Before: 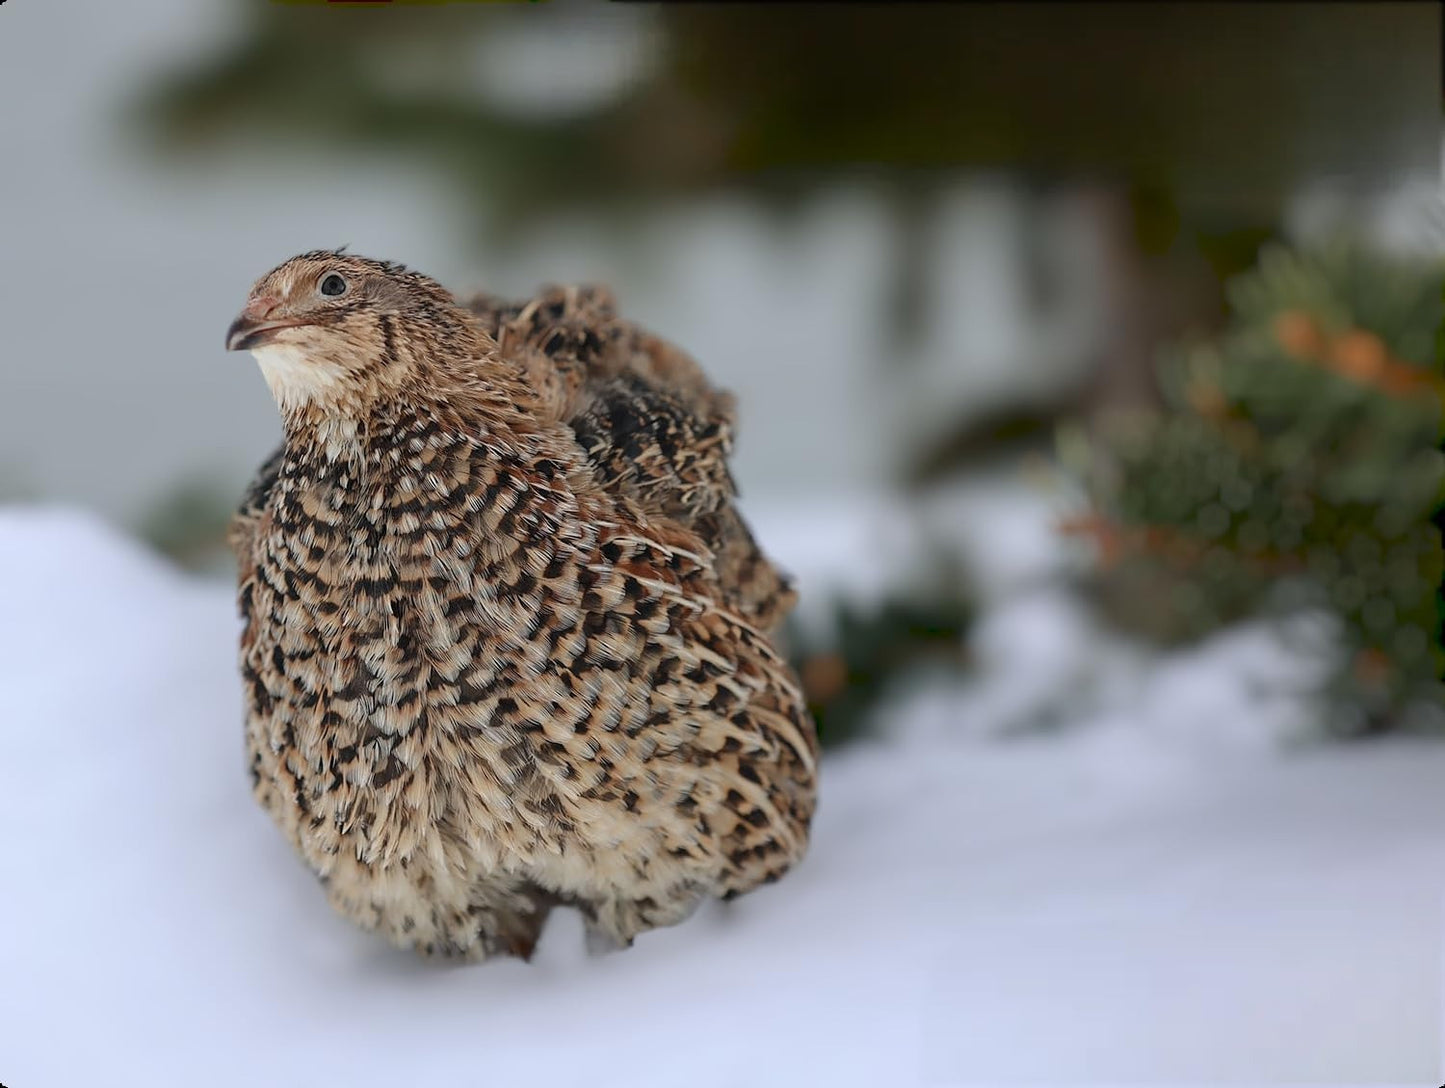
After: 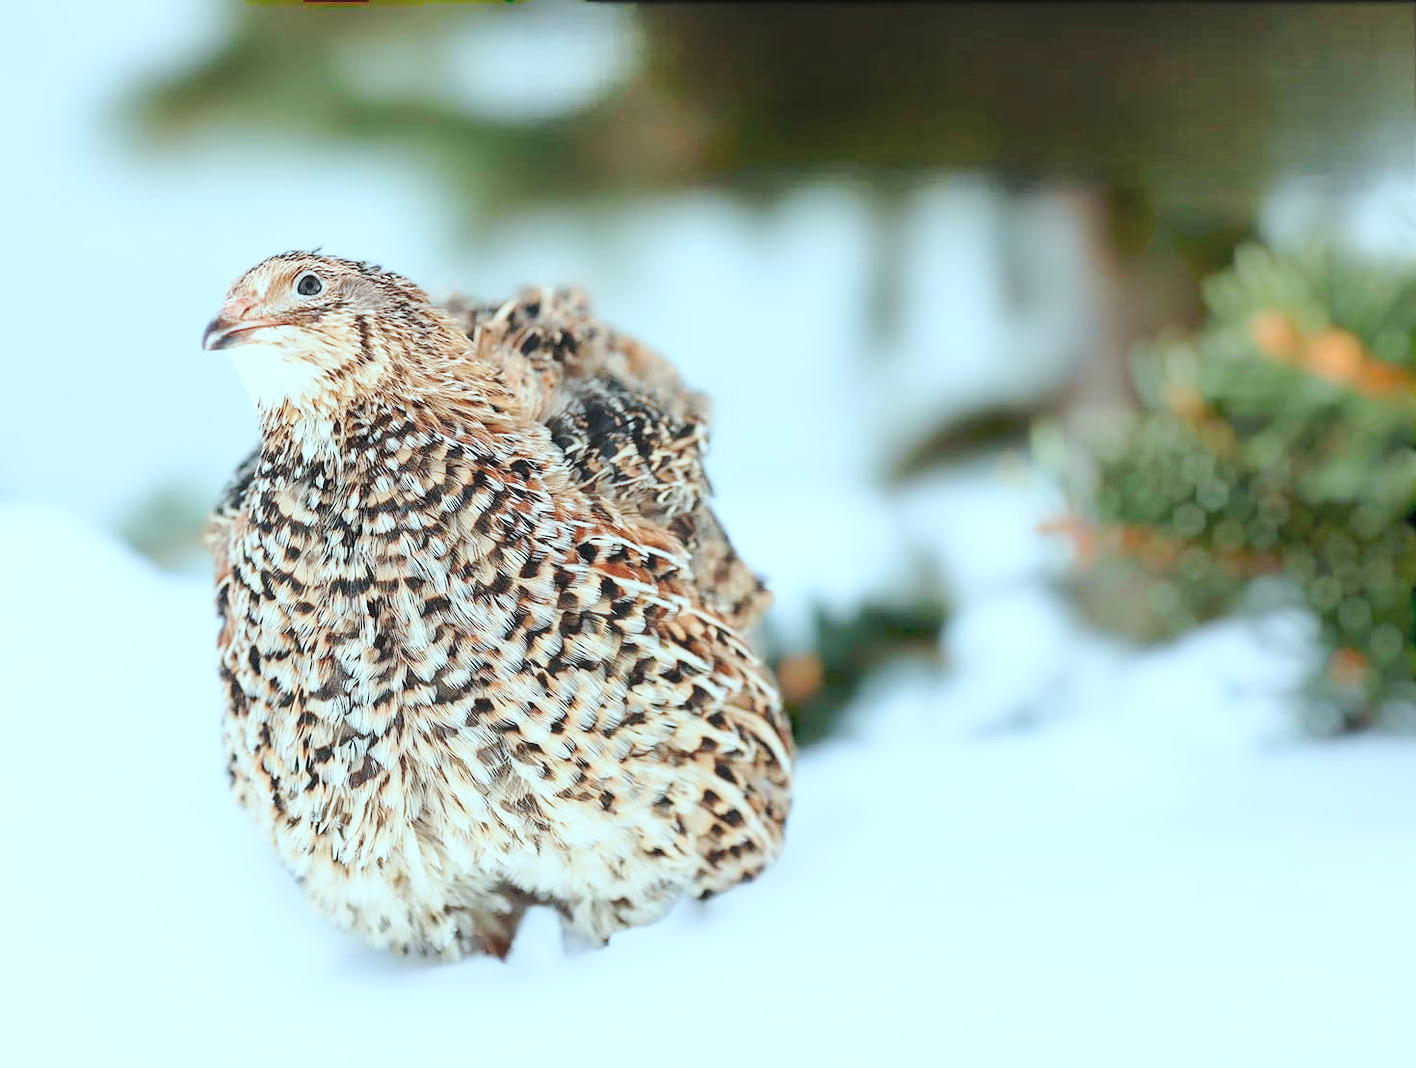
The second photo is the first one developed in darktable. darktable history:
exposure: exposure 0.659 EV, compensate exposure bias true, compensate highlight preservation false
base curve: curves: ch0 [(0, 0) (0.028, 0.03) (0.121, 0.232) (0.46, 0.748) (0.859, 0.968) (1, 1)], preserve colors none
crop: left 1.707%, right 0.272%, bottom 1.748%
contrast brightness saturation: brightness 0.144
color correction: highlights a* -10.08, highlights b* -9.93
